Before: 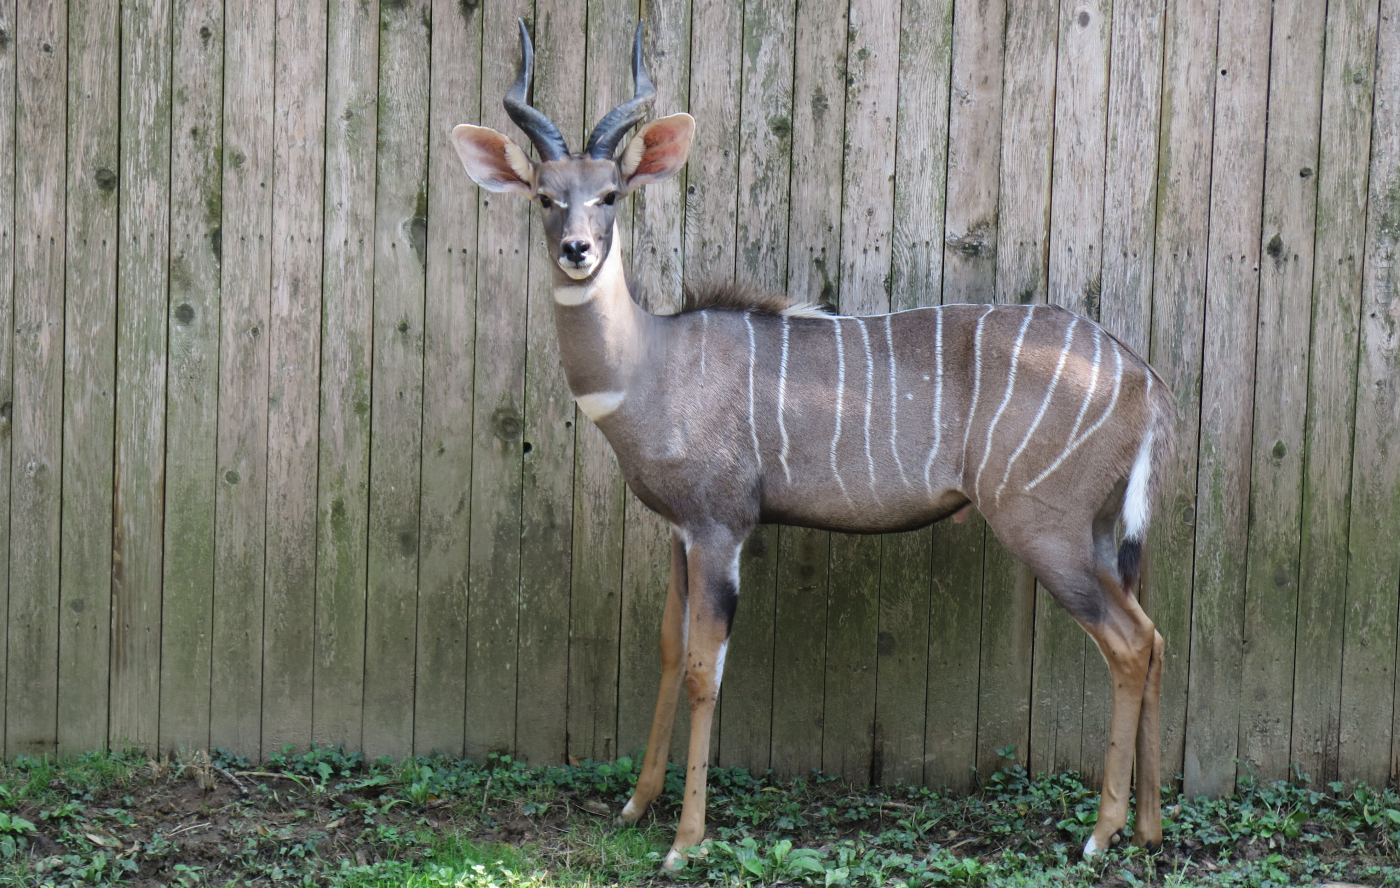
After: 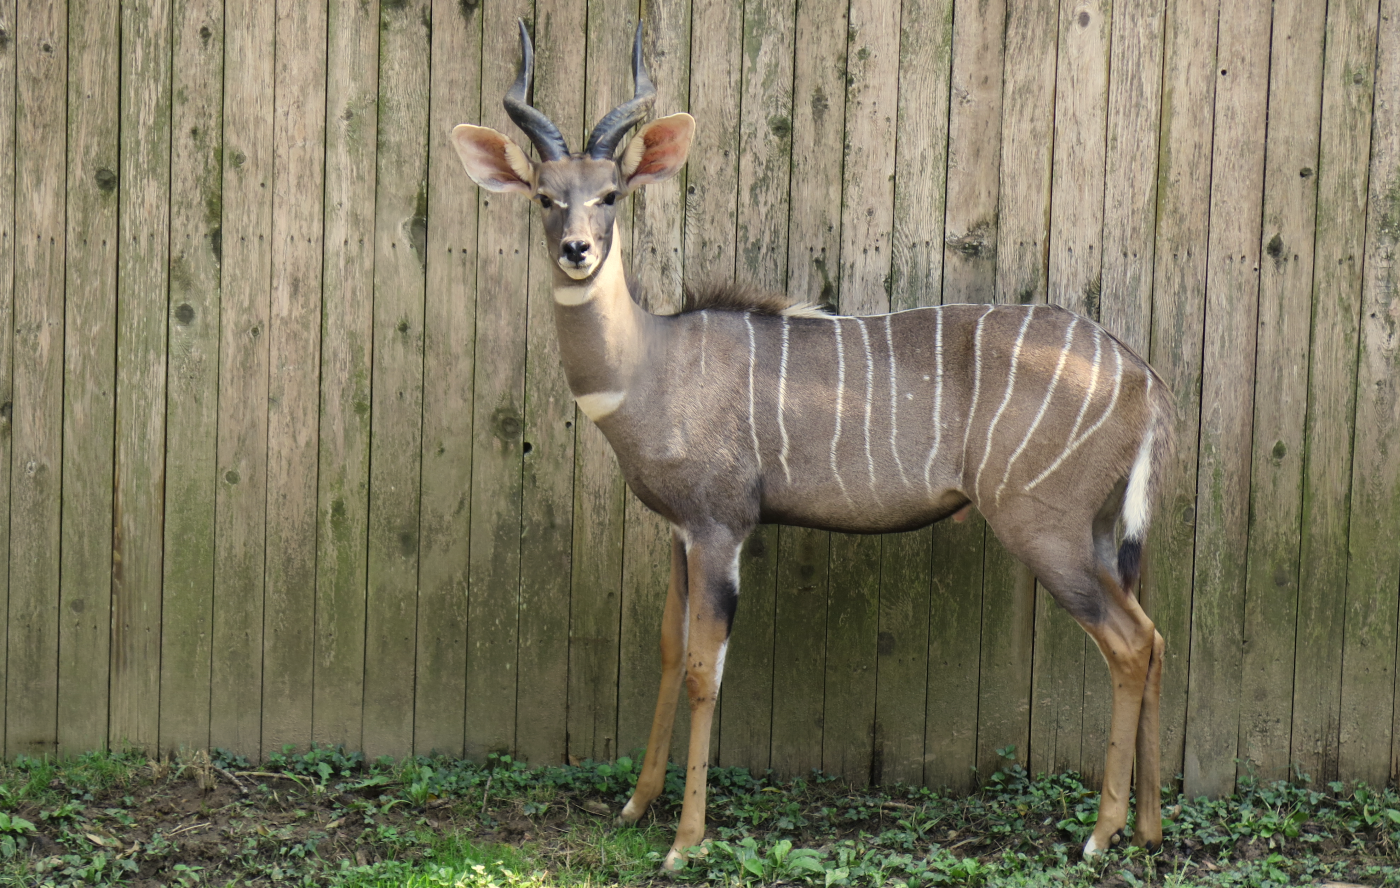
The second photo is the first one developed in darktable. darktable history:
contrast brightness saturation: contrast 0.008, saturation -0.05
color correction: highlights a* 1.32, highlights b* 18.06
